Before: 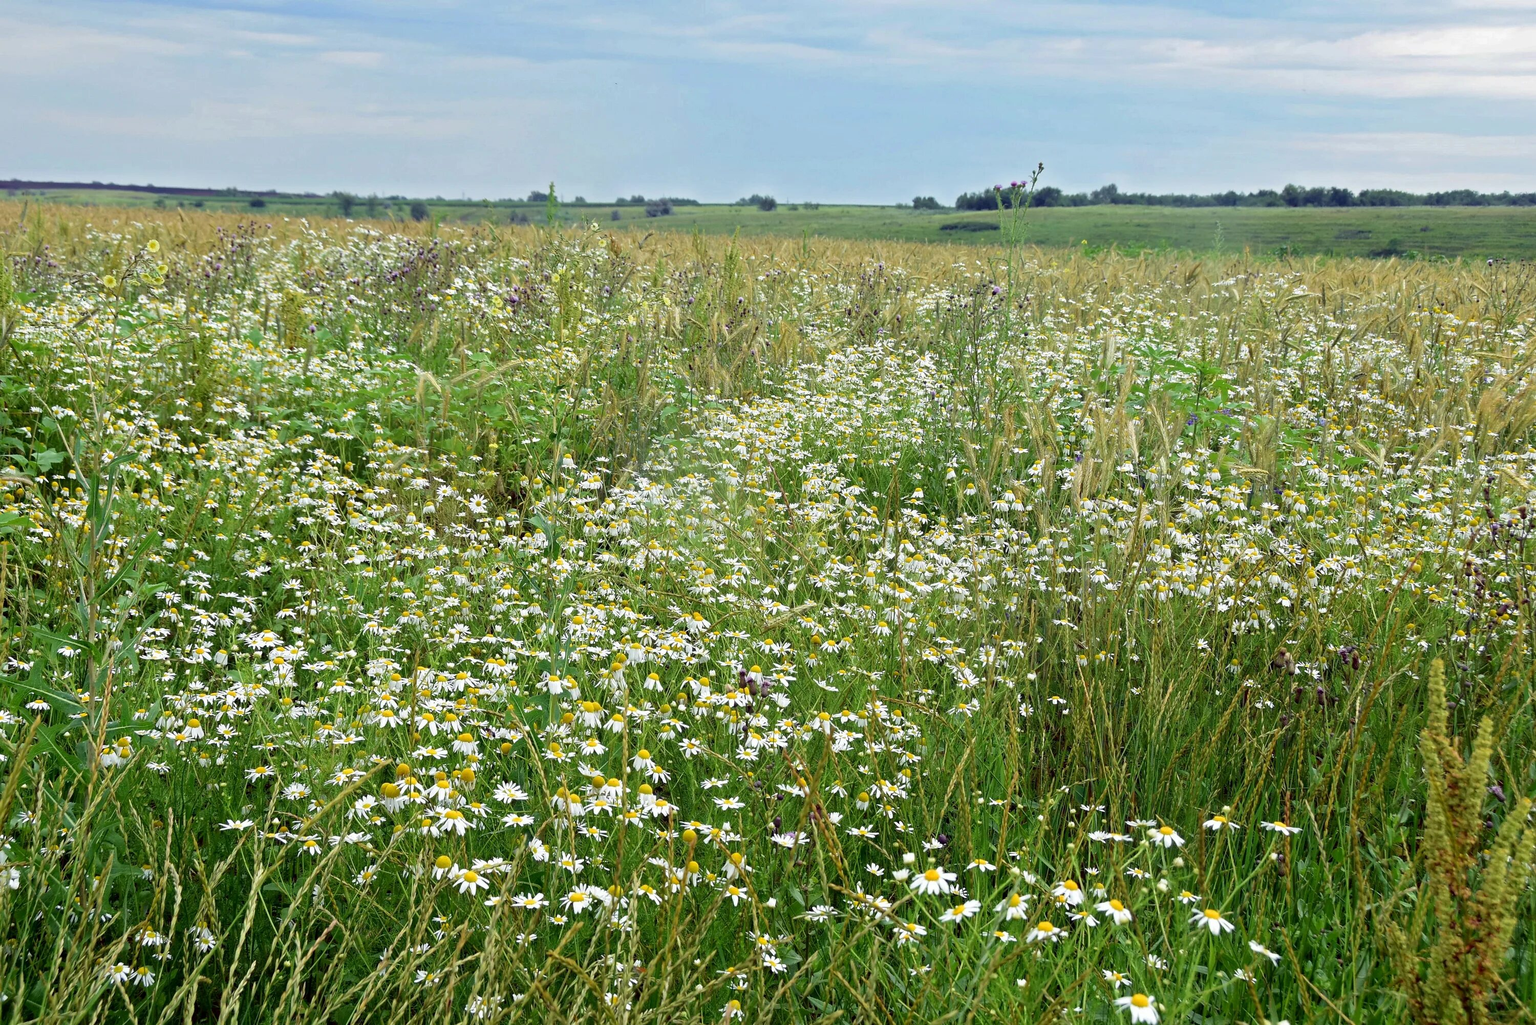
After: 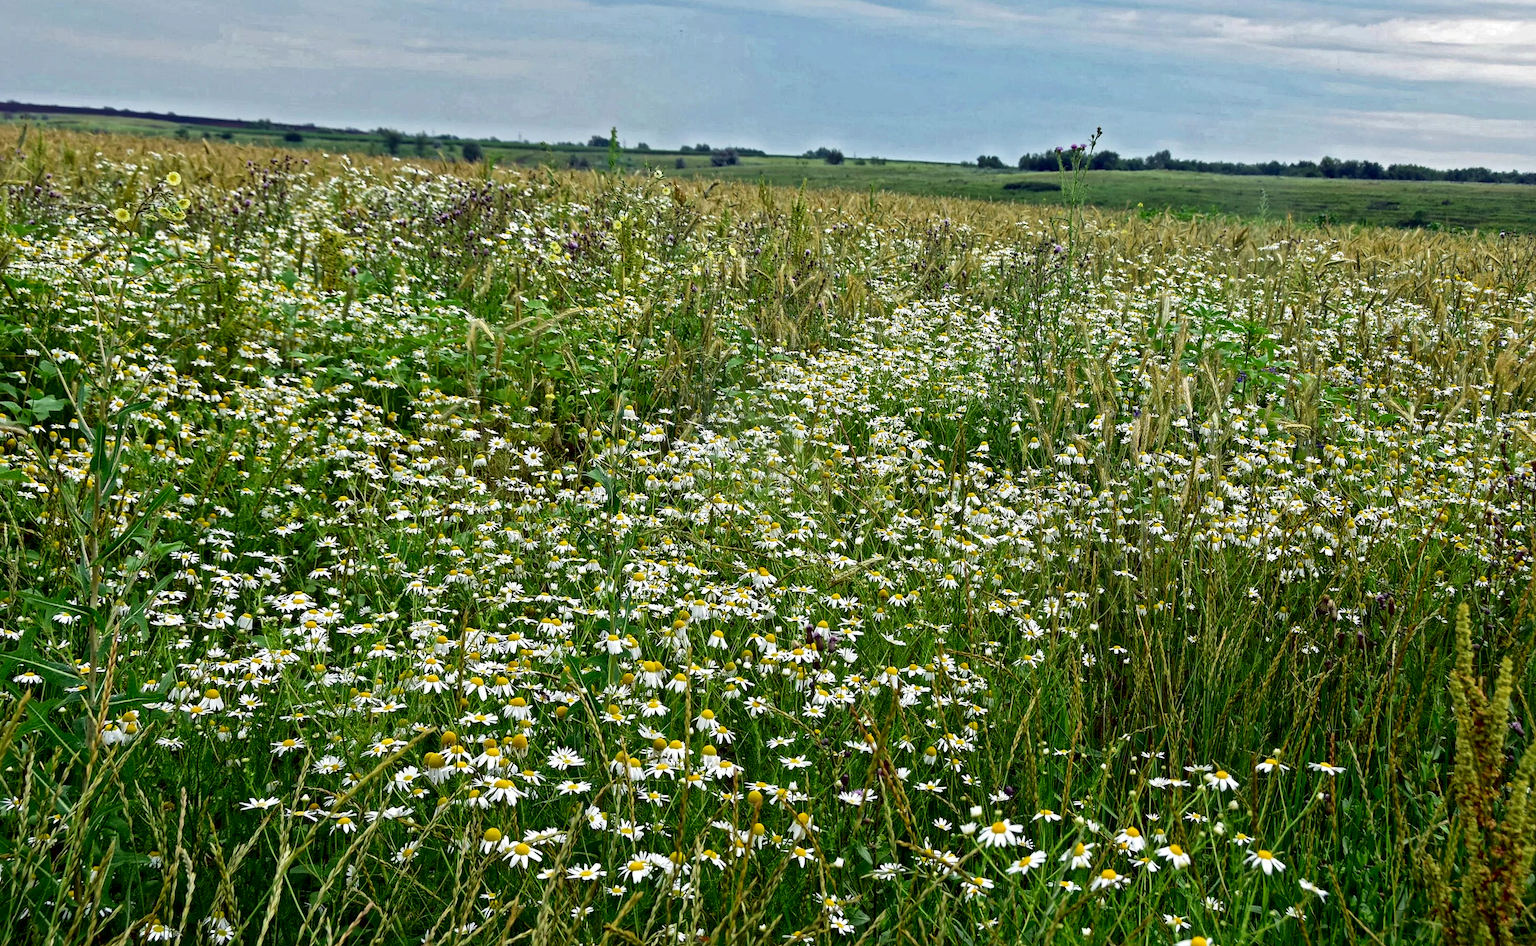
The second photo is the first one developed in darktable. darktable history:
local contrast: mode bilateral grid, contrast 20, coarseness 19, detail 163%, midtone range 0.2
rotate and perspective: rotation -0.013°, lens shift (vertical) -0.027, lens shift (horizontal) 0.178, crop left 0.016, crop right 0.989, crop top 0.082, crop bottom 0.918
contrast brightness saturation: brightness -0.2, saturation 0.08
